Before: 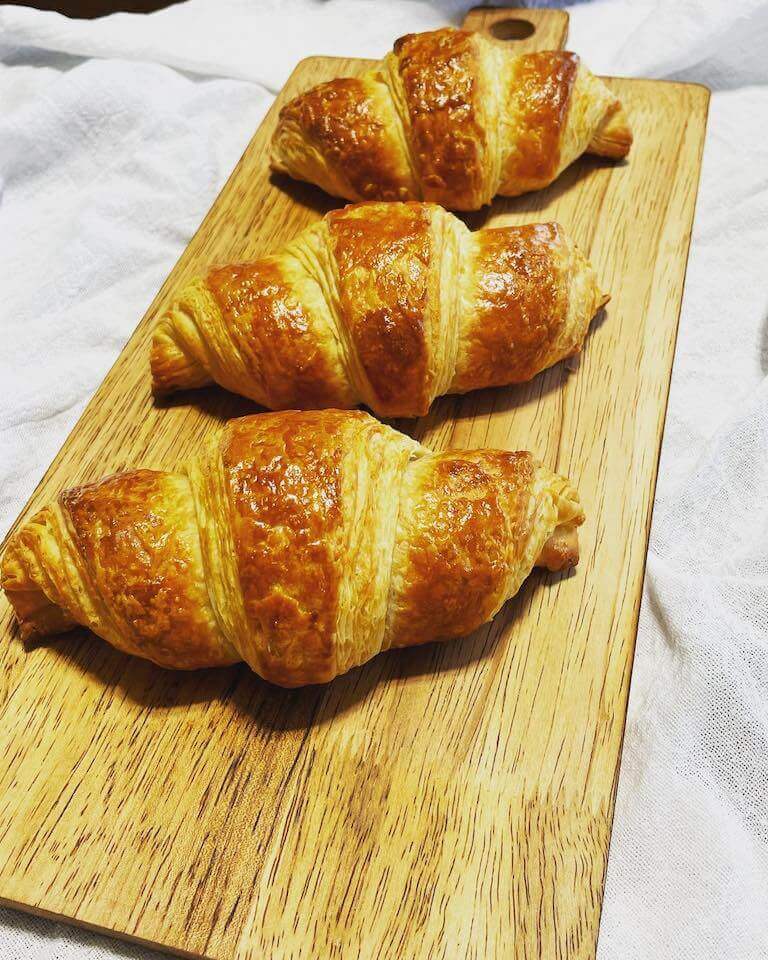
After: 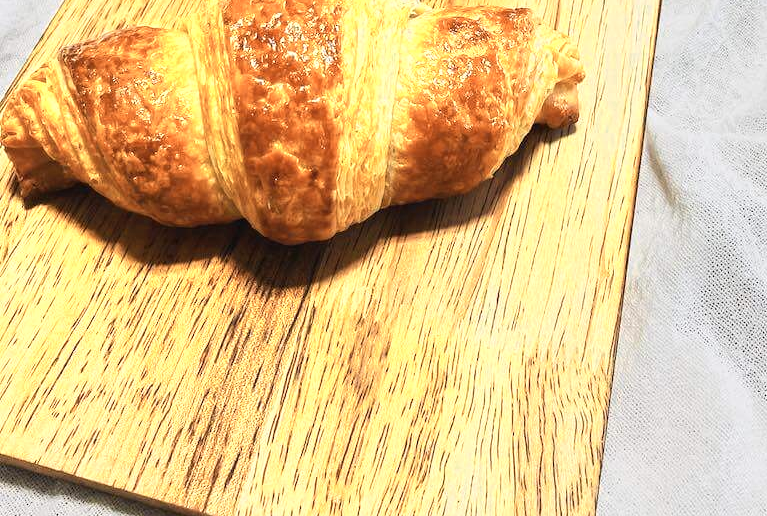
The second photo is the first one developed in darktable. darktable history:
crop and rotate: top 46.237%
color zones: curves: ch0 [(0.018, 0.548) (0.197, 0.654) (0.425, 0.447) (0.605, 0.658) (0.732, 0.579)]; ch1 [(0.105, 0.531) (0.224, 0.531) (0.386, 0.39) (0.618, 0.456) (0.732, 0.456) (0.956, 0.421)]; ch2 [(0.039, 0.583) (0.215, 0.465) (0.399, 0.544) (0.465, 0.548) (0.614, 0.447) (0.724, 0.43) (0.882, 0.623) (0.956, 0.632)]
